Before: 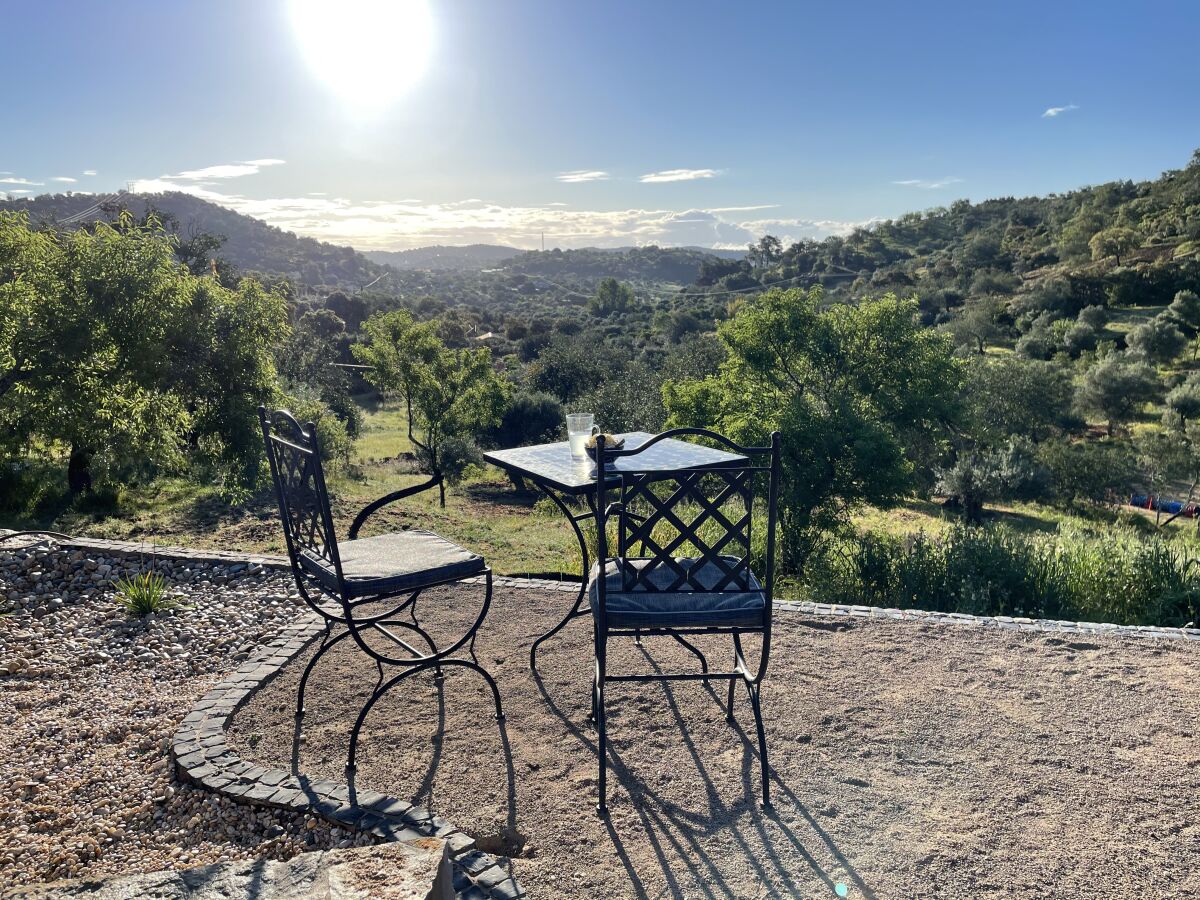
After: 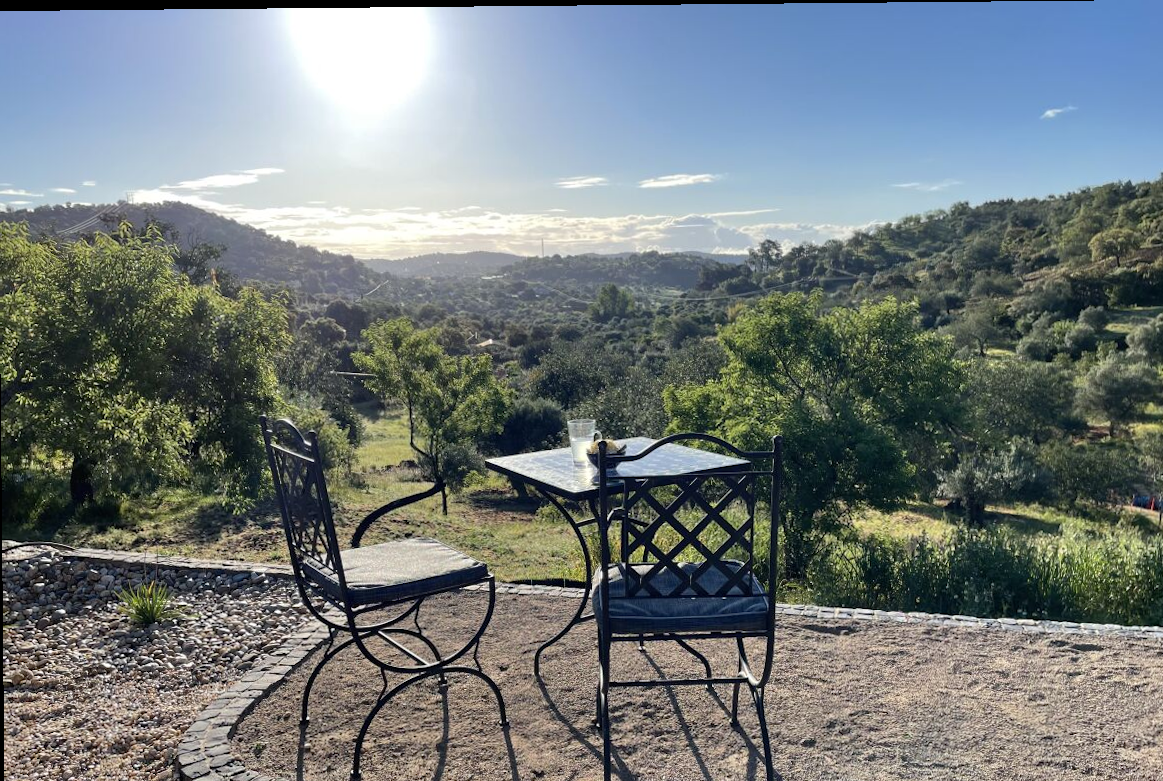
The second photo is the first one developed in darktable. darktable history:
crop and rotate: angle 0.554°, left 0.208%, right 3.488%, bottom 14.3%
